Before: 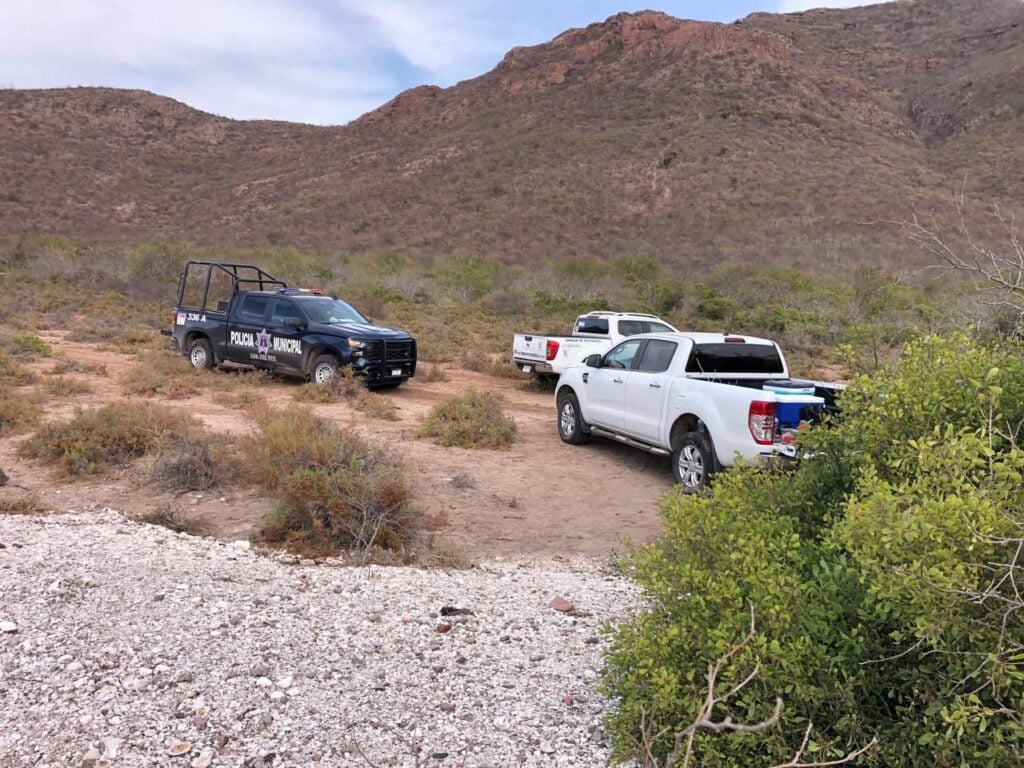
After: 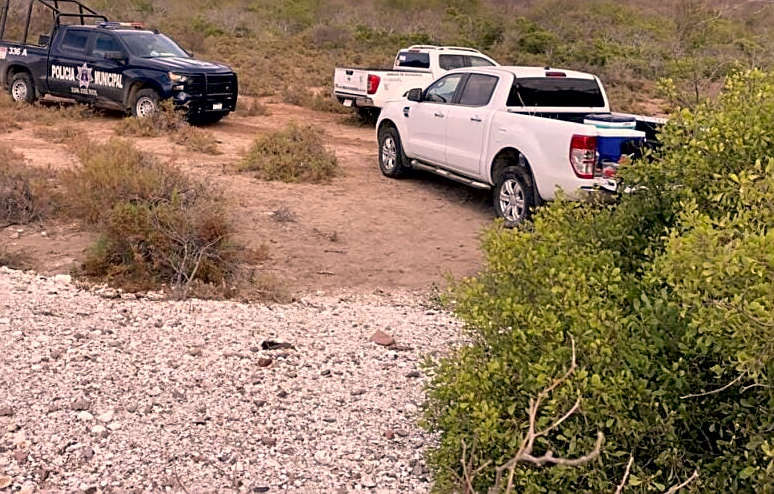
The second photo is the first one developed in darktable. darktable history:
sharpen: on, module defaults
exposure: black level correction 0.011, compensate exposure bias true, compensate highlight preservation false
contrast brightness saturation: saturation -0.055
contrast equalizer: y [[0.5, 0.5, 0.478, 0.5, 0.5, 0.5], [0.5 ×6], [0.5 ×6], [0 ×6], [0 ×6]]
crop and rotate: left 17.484%, top 34.675%, right 6.844%, bottom 0.904%
color correction: highlights a* 11.64, highlights b* 12.09
